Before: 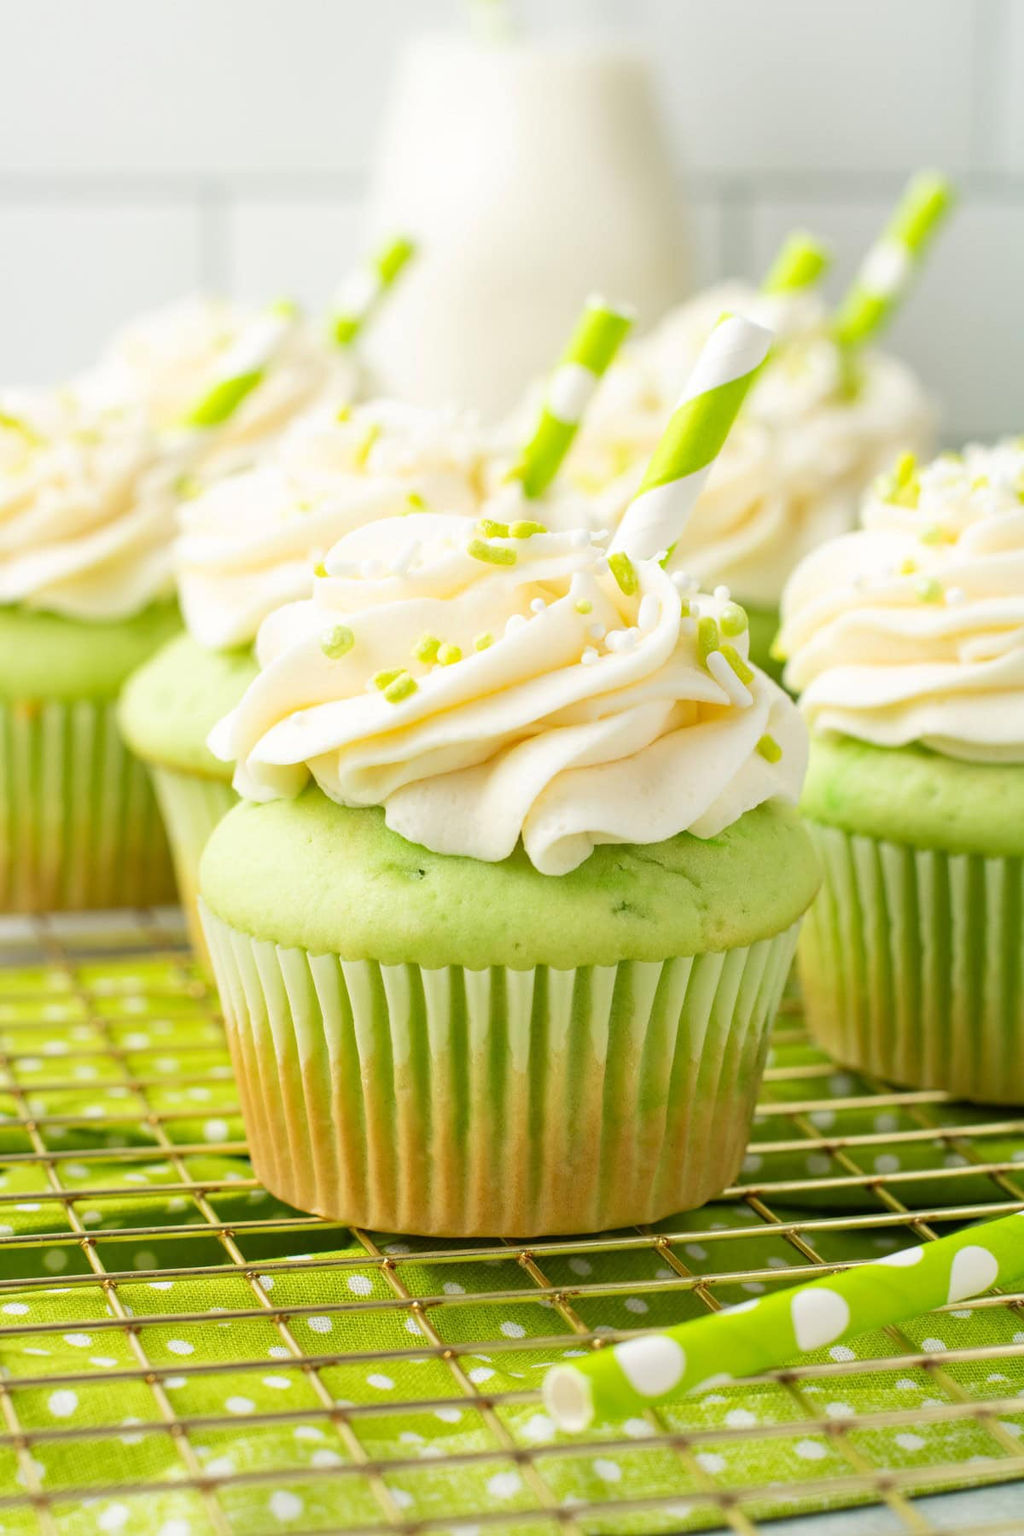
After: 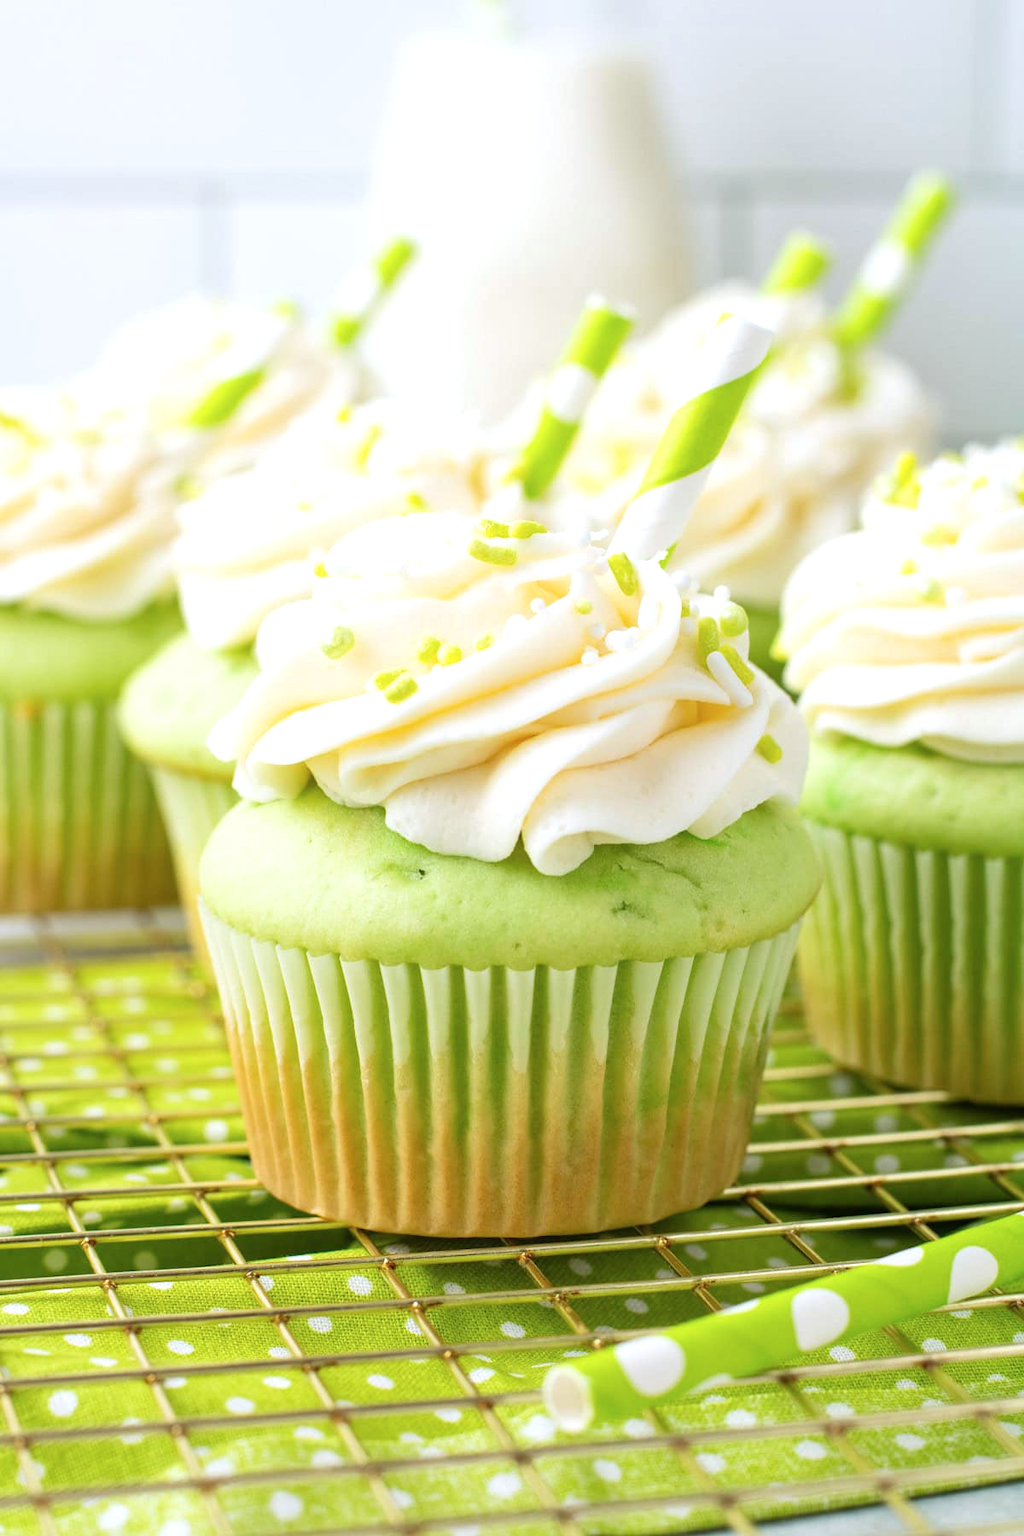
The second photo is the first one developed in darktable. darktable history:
exposure: exposure 0.194 EV, compensate highlight preservation false
color calibration: illuminant as shot in camera, x 0.358, y 0.373, temperature 4628.91 K
